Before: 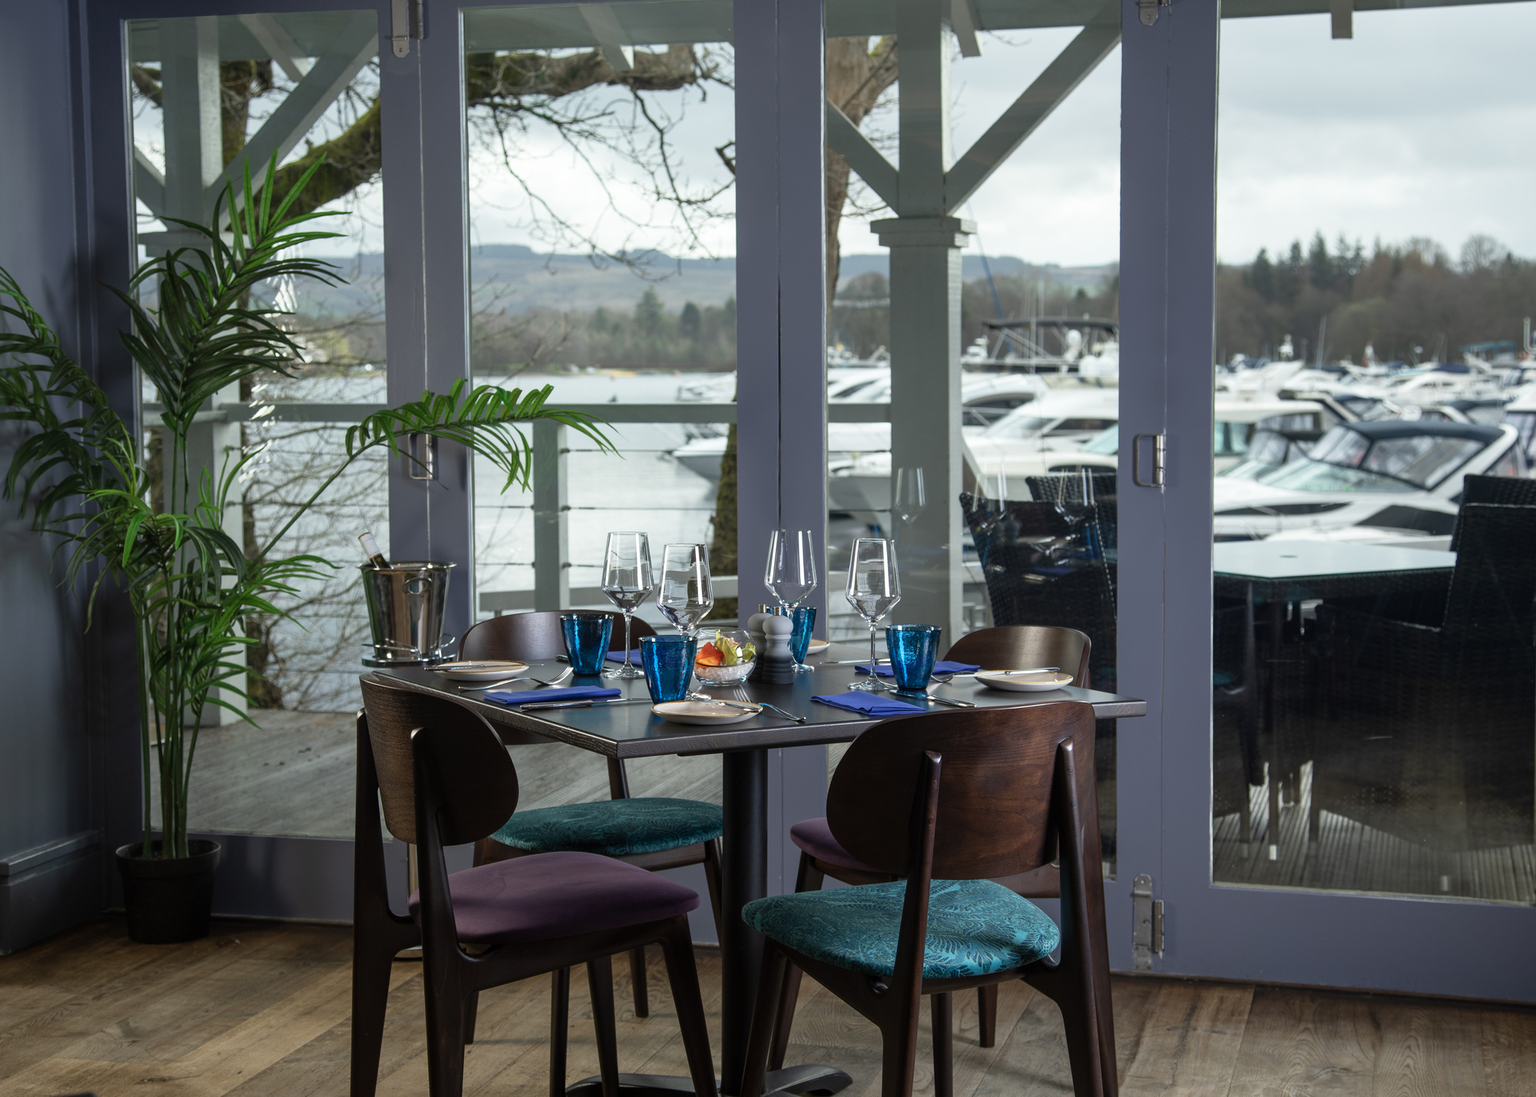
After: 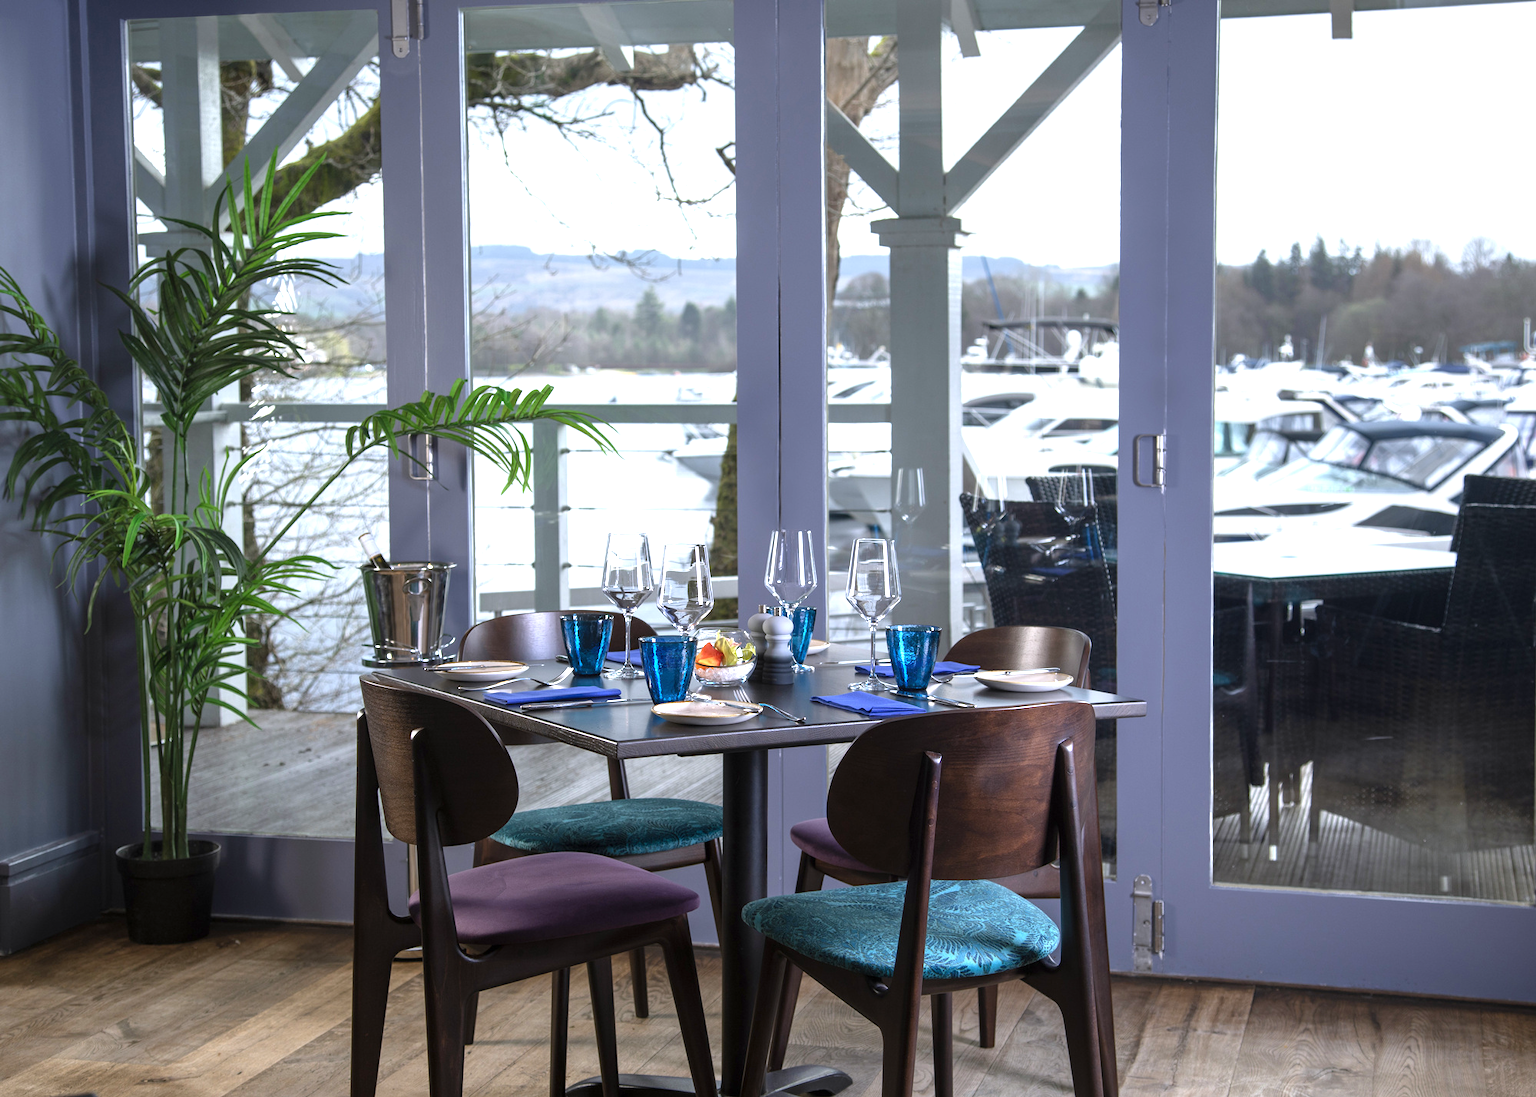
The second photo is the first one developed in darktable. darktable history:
white balance: red 1.004, blue 1.096
exposure: exposure 0.935 EV, compensate highlight preservation false
